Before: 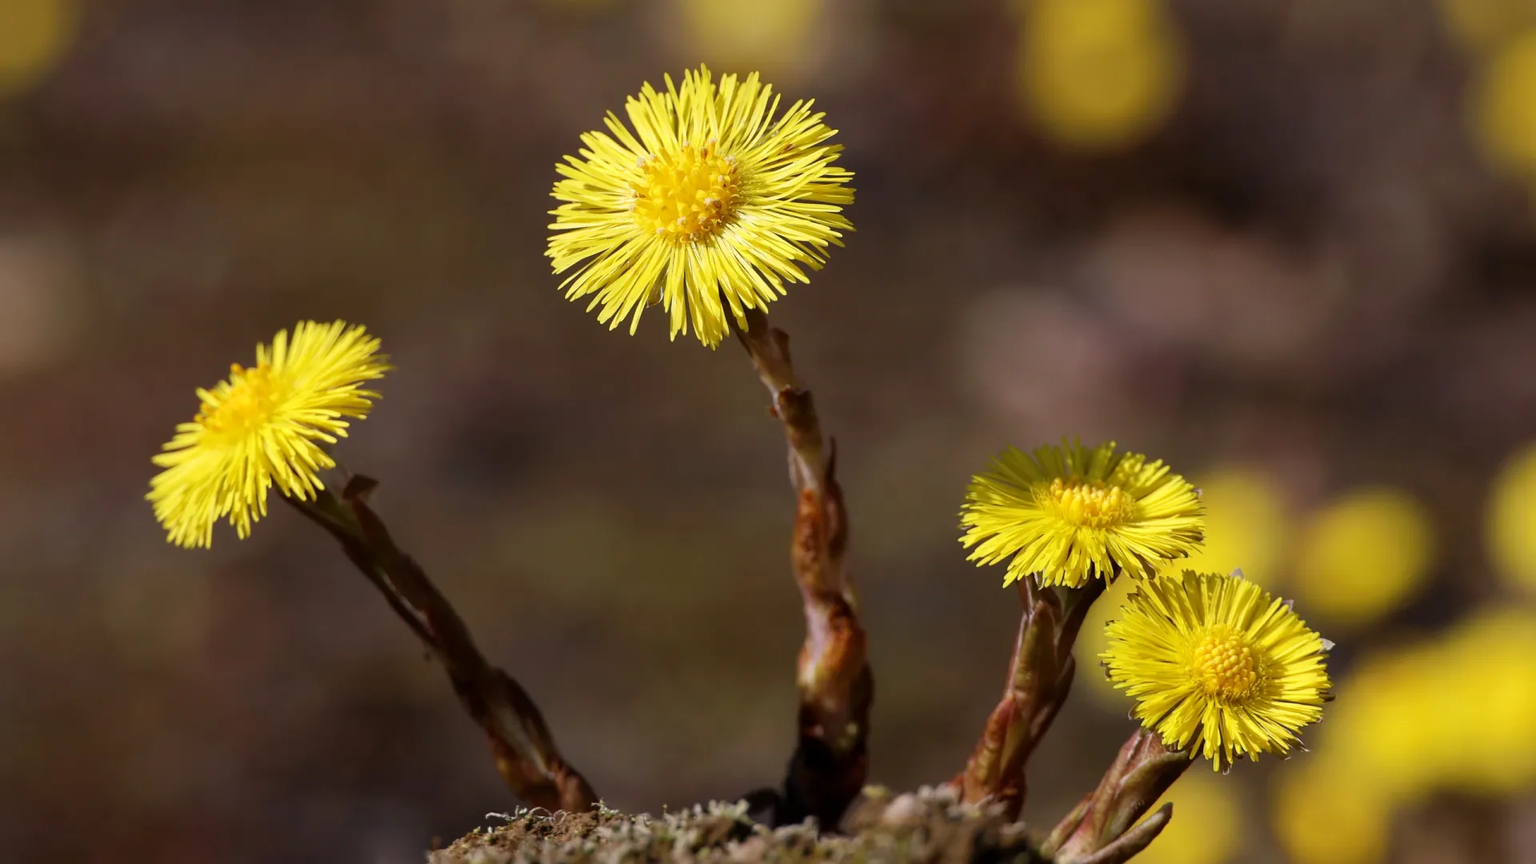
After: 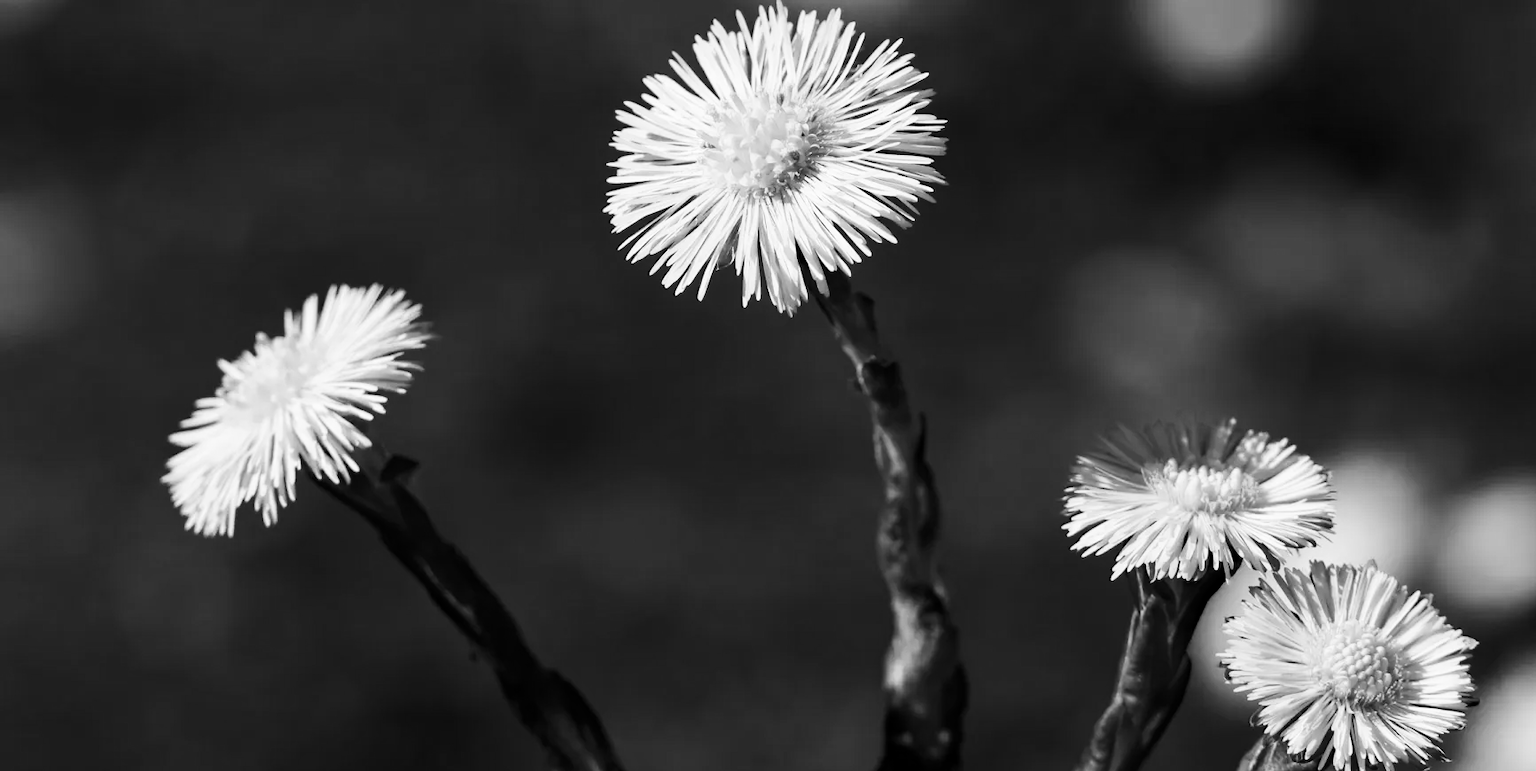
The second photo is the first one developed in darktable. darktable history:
haze removal: adaptive false
crop: top 7.49%, right 9.717%, bottom 11.943%
monochrome: a 32, b 64, size 2.3, highlights 1
contrast brightness saturation: contrast 0.28
